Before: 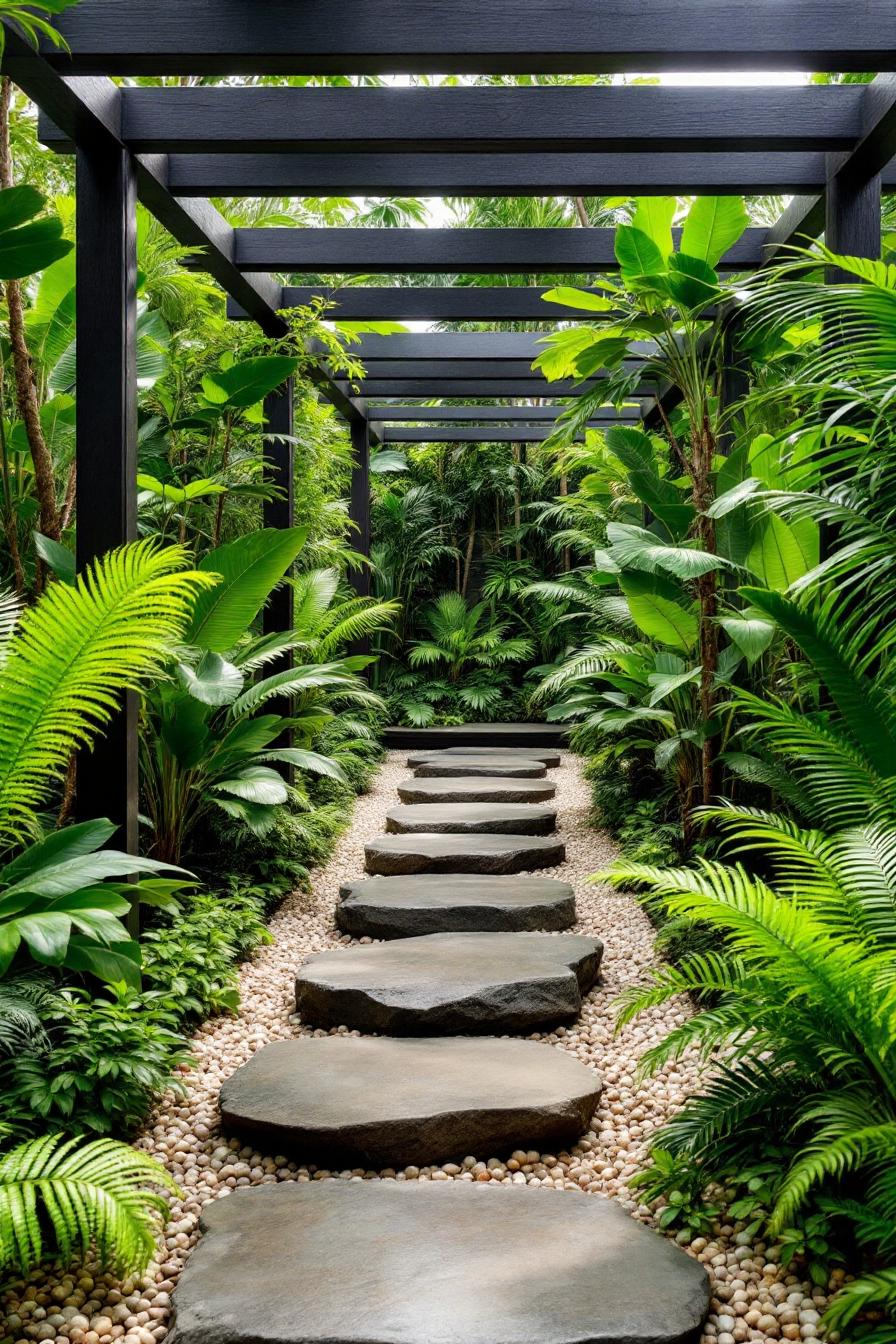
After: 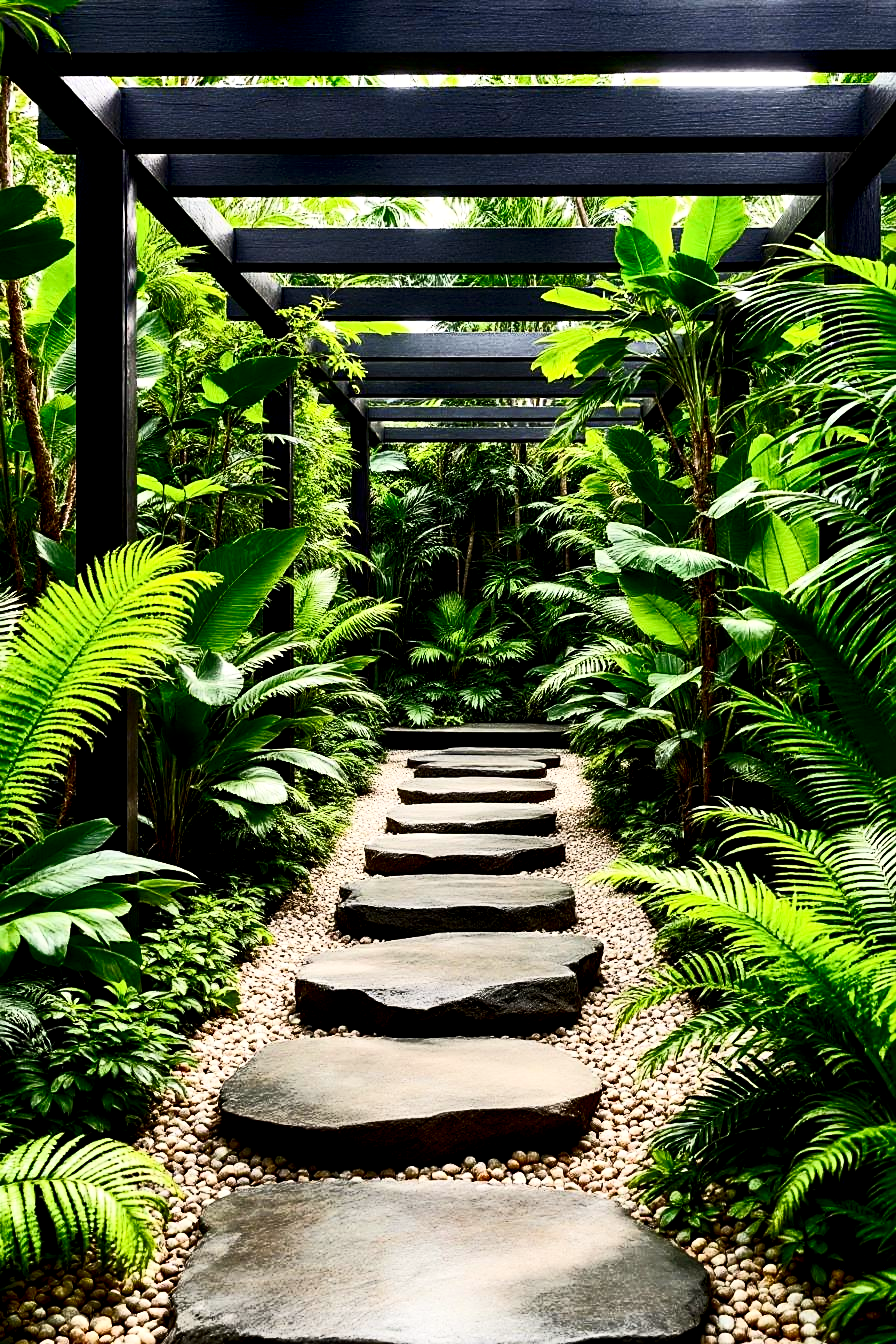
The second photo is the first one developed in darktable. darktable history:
filmic rgb: black relative exposure -8.13 EV, white relative exposure 3.76 EV, hardness 4.43
tone curve: curves: ch0 [(0, 0) (0.003, 0.003) (0.011, 0.008) (0.025, 0.018) (0.044, 0.04) (0.069, 0.062) (0.1, 0.09) (0.136, 0.121) (0.177, 0.158) (0.224, 0.197) (0.277, 0.255) (0.335, 0.314) (0.399, 0.391) (0.468, 0.496) (0.543, 0.683) (0.623, 0.801) (0.709, 0.883) (0.801, 0.94) (0.898, 0.984) (1, 1)], color space Lab, independent channels, preserve colors none
exposure: compensate highlight preservation false
sharpen: on, module defaults
local contrast: highlights 105%, shadows 101%, detail 119%, midtone range 0.2
contrast brightness saturation: contrast 0.217, brightness -0.193, saturation 0.231
color calibration: x 0.342, y 0.355, temperature 5141 K
shadows and highlights: soften with gaussian
